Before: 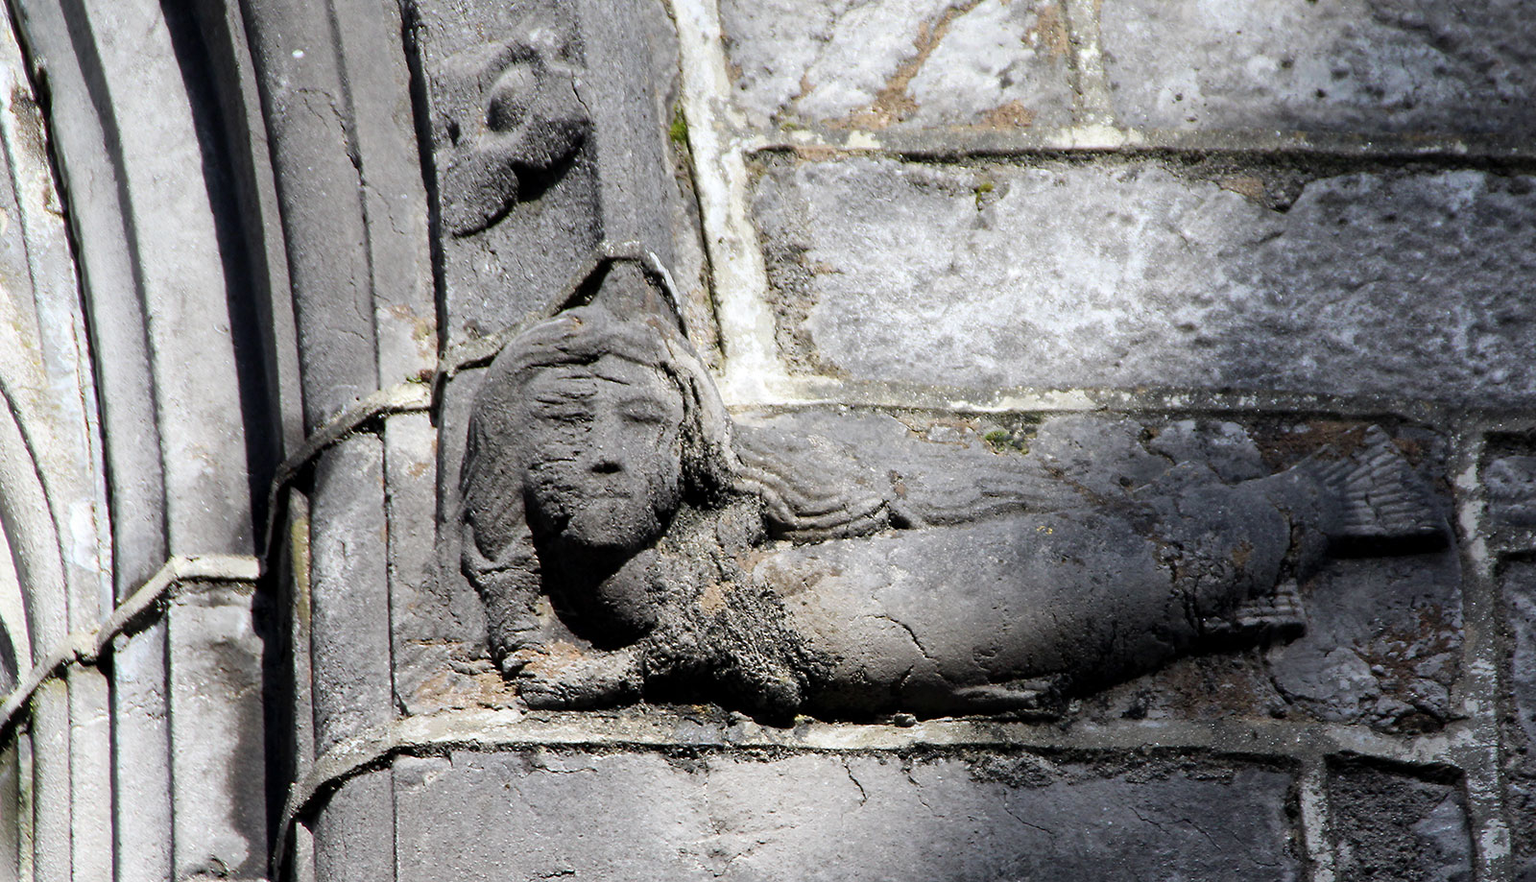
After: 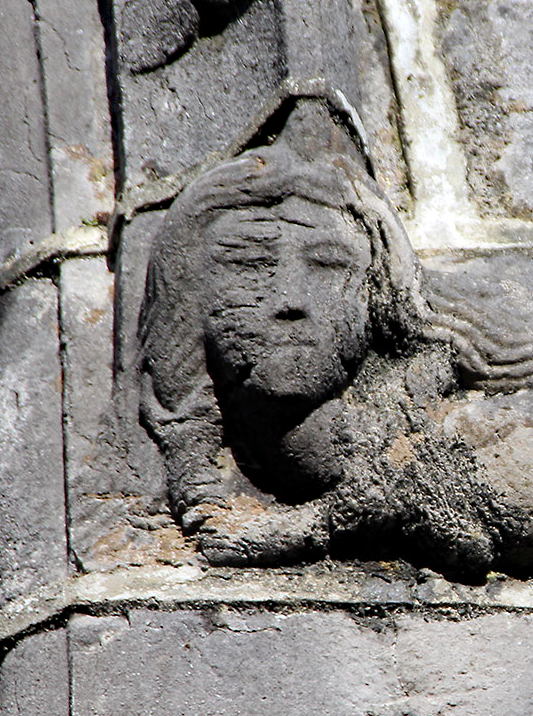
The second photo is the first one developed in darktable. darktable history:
crop and rotate: left 21.358%, top 19.039%, right 45.285%, bottom 2.996%
haze removal: compatibility mode true, adaptive false
